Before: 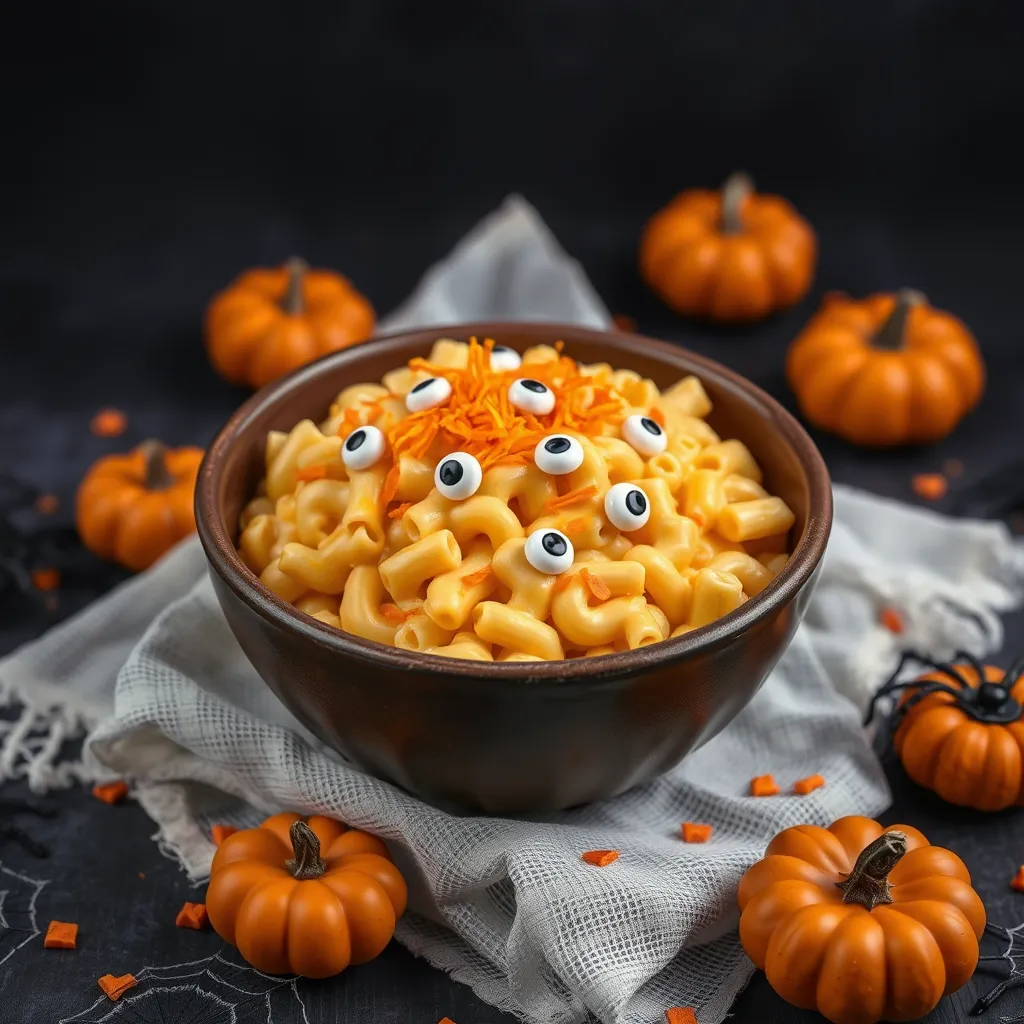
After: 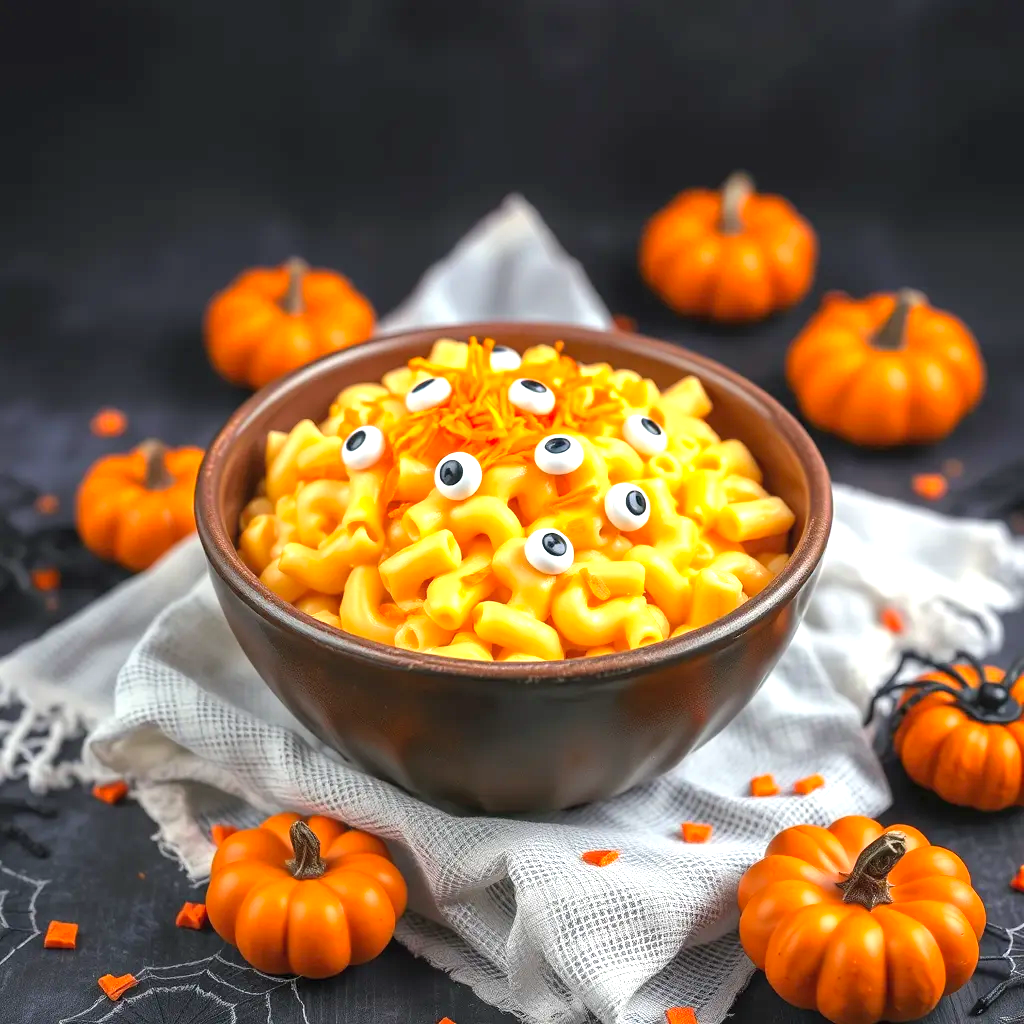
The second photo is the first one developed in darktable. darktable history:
contrast brightness saturation: brightness 0.09, saturation 0.19
exposure: exposure 1 EV, compensate highlight preservation false
